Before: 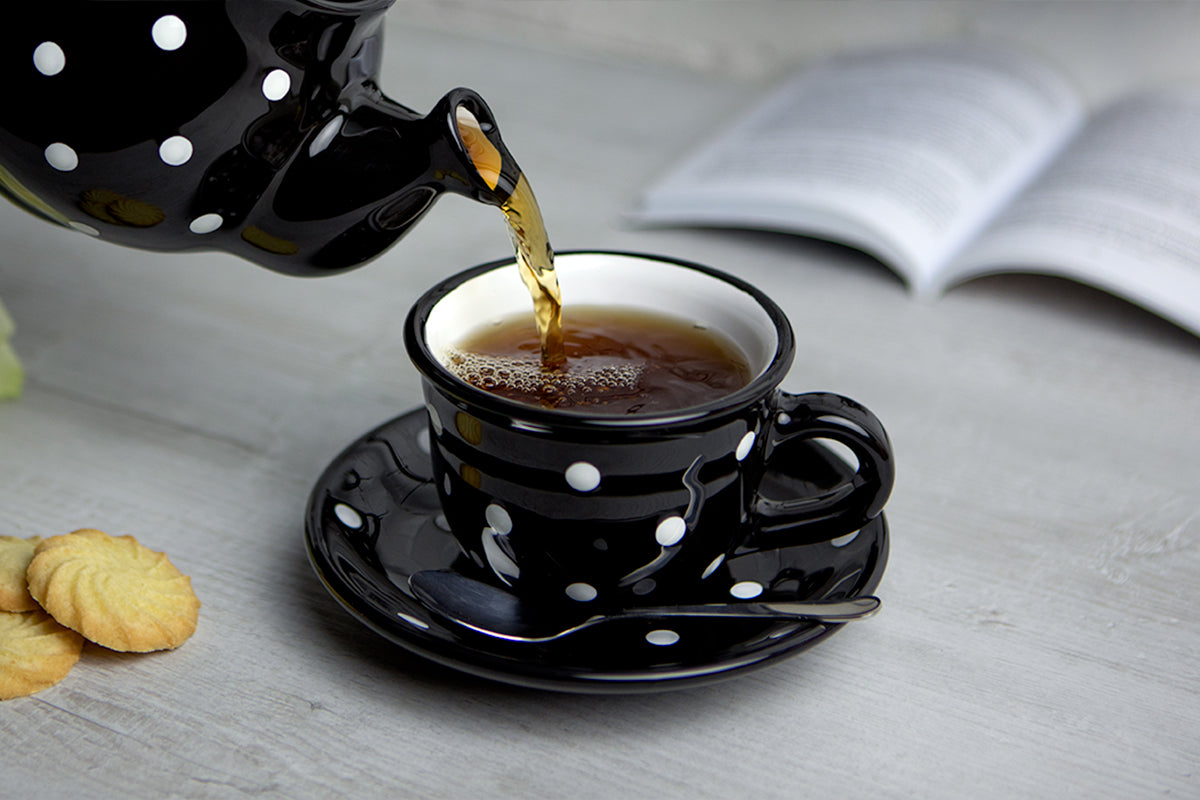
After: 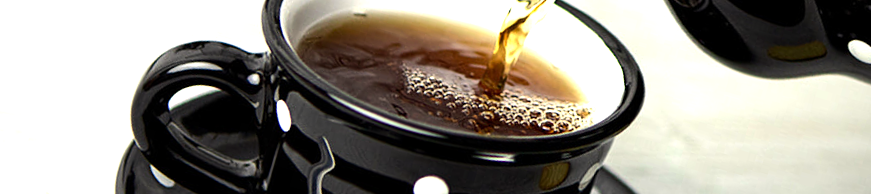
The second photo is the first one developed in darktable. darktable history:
white balance: red 1.029, blue 0.92
exposure: exposure 0.785 EV, compensate highlight preservation false
crop and rotate: angle 16.12°, top 30.835%, bottom 35.653%
tone equalizer: -8 EV -0.75 EV, -7 EV -0.7 EV, -6 EV -0.6 EV, -5 EV -0.4 EV, -3 EV 0.4 EV, -2 EV 0.6 EV, -1 EV 0.7 EV, +0 EV 0.75 EV, edges refinement/feathering 500, mask exposure compensation -1.57 EV, preserve details no
